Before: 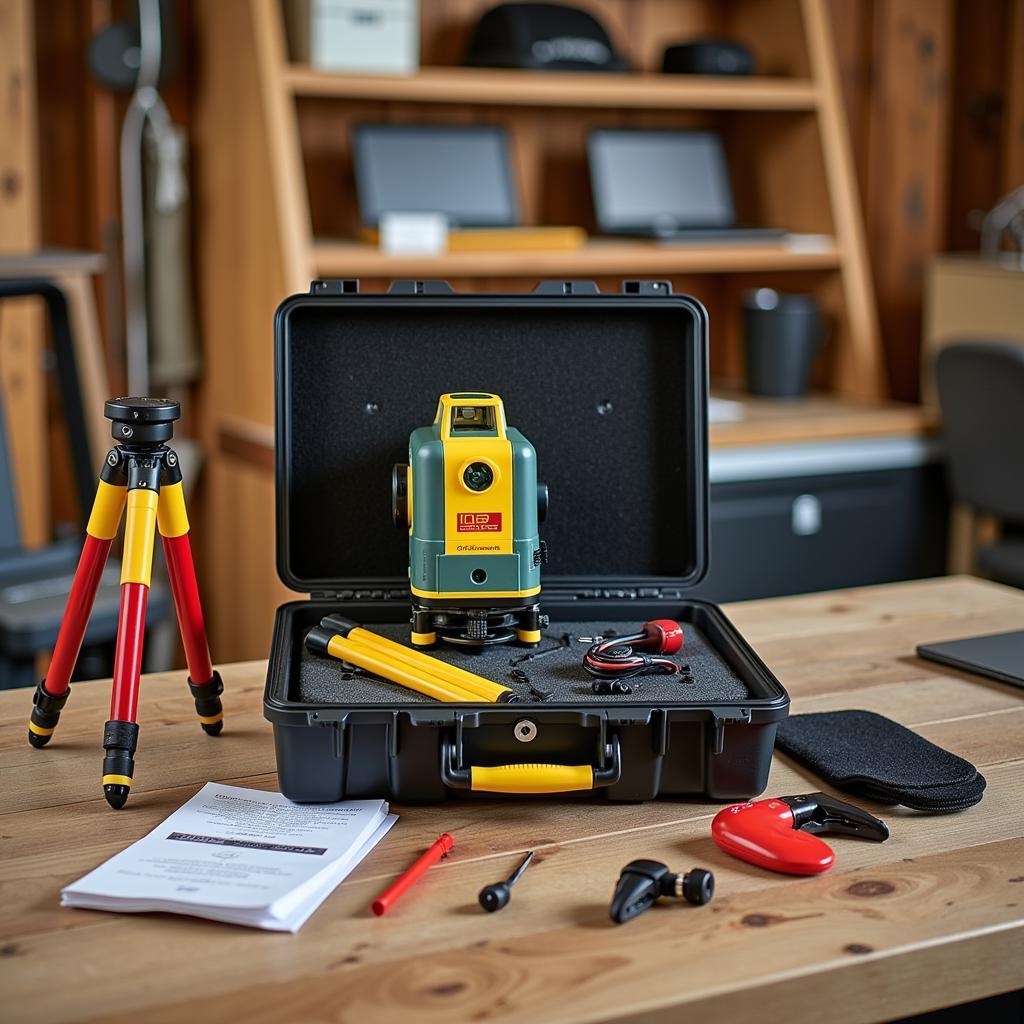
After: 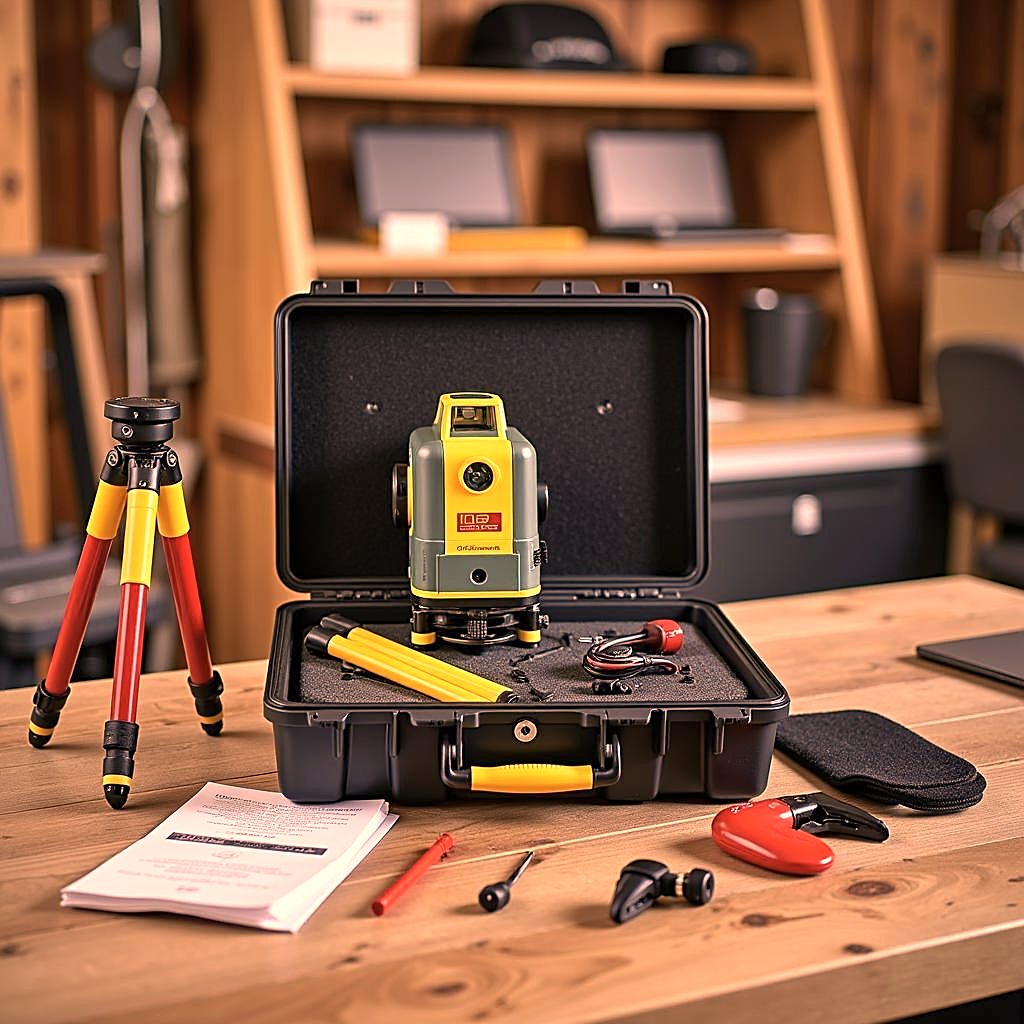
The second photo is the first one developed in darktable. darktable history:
color correction: highlights a* 39.87, highlights b* 39.56, saturation 0.694
exposure: exposure 0.513 EV, compensate highlight preservation false
sharpen: on, module defaults
